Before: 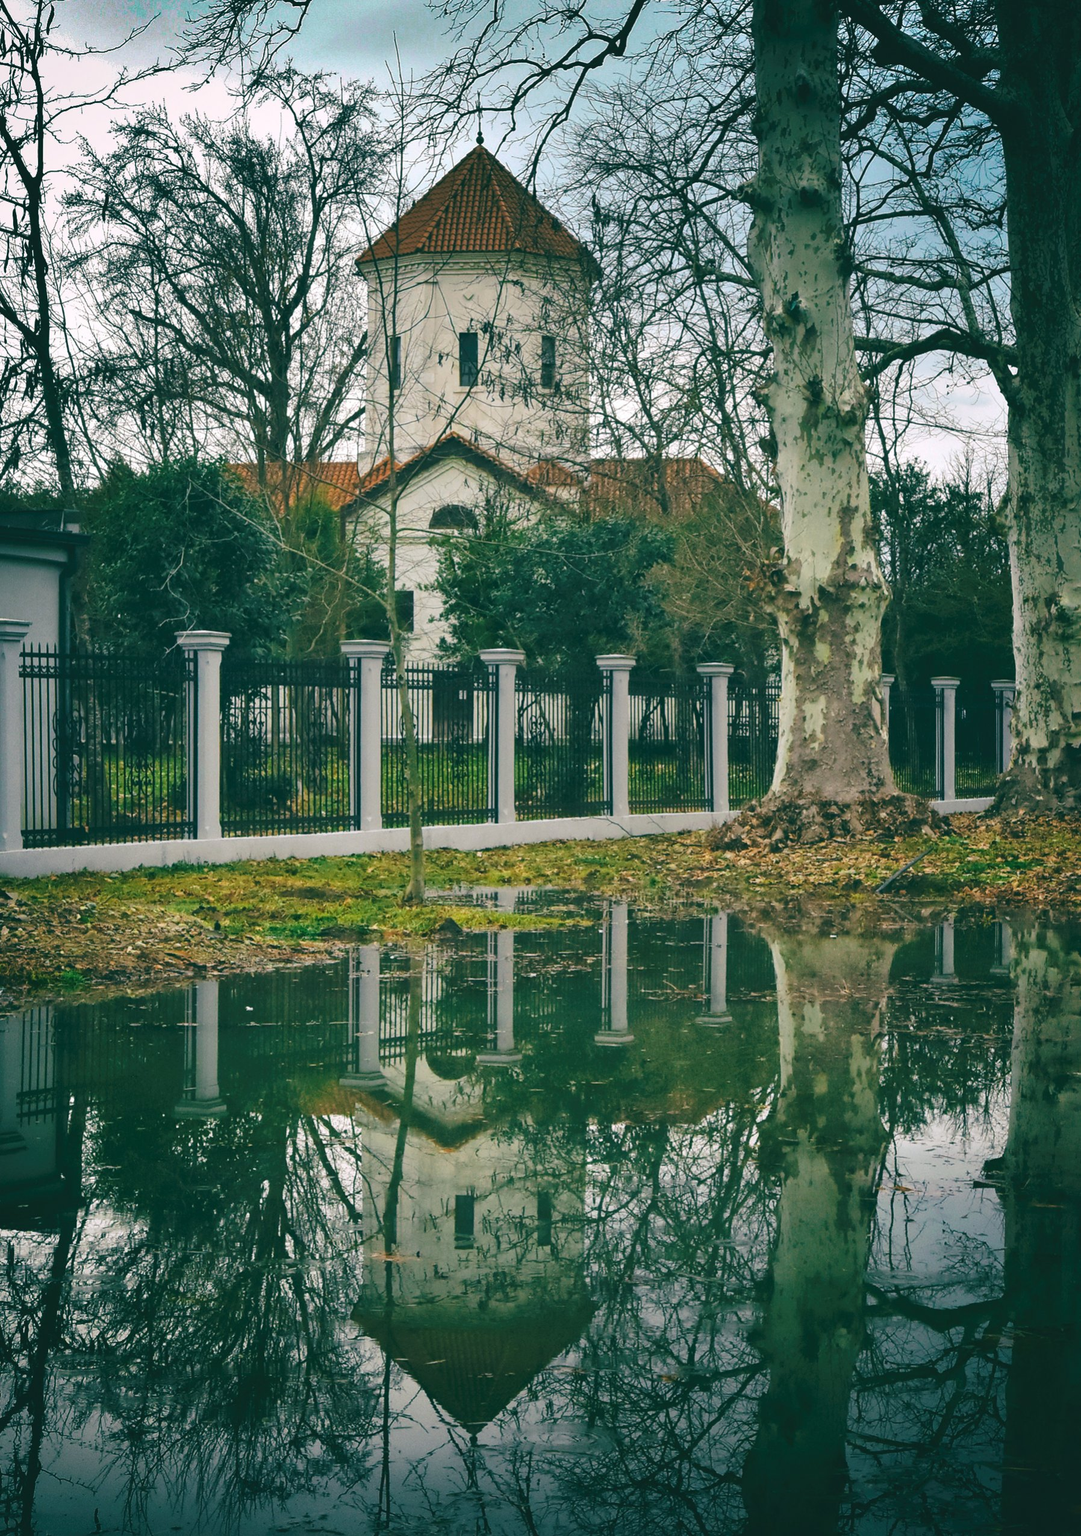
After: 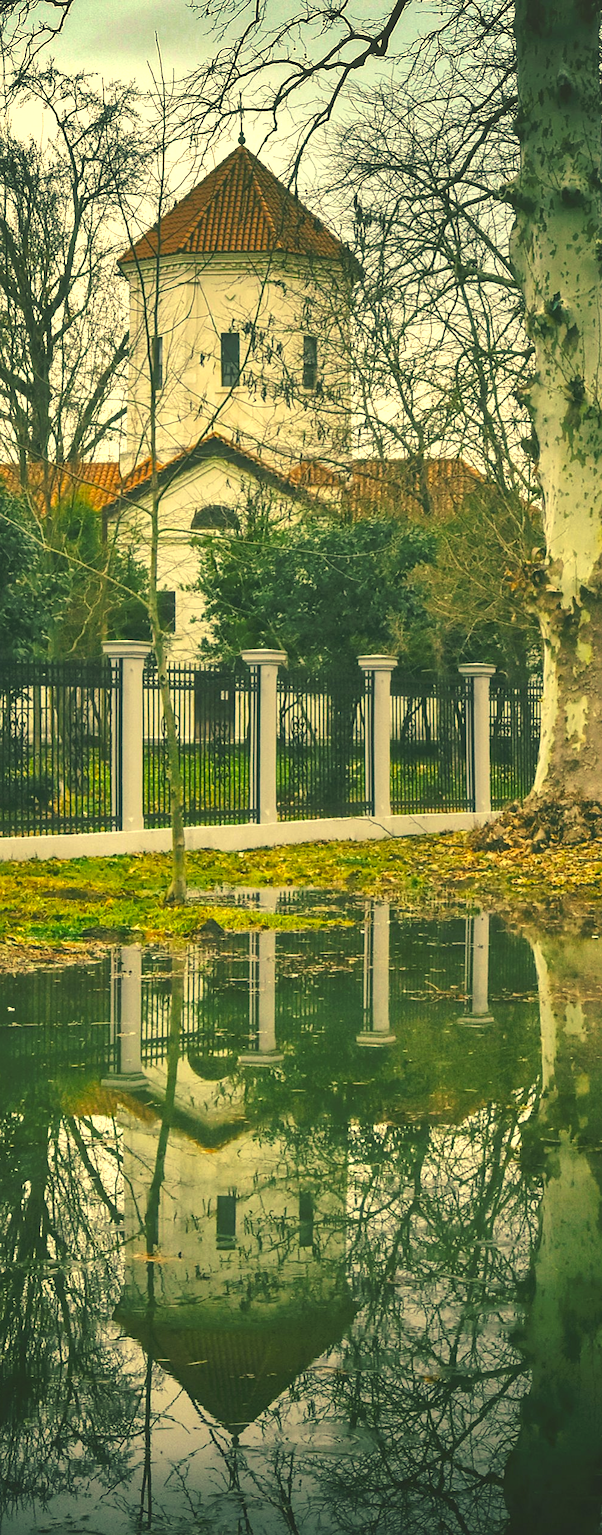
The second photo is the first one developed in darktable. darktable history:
exposure: exposure 0.6 EV, compensate highlight preservation false
color correction: highlights a* -0.475, highlights b* 39.54, shadows a* 9.42, shadows b* -0.842
sharpen: amount 0.211
crop: left 22.115%, right 22.106%, bottom 0.01%
local contrast: detail 109%
